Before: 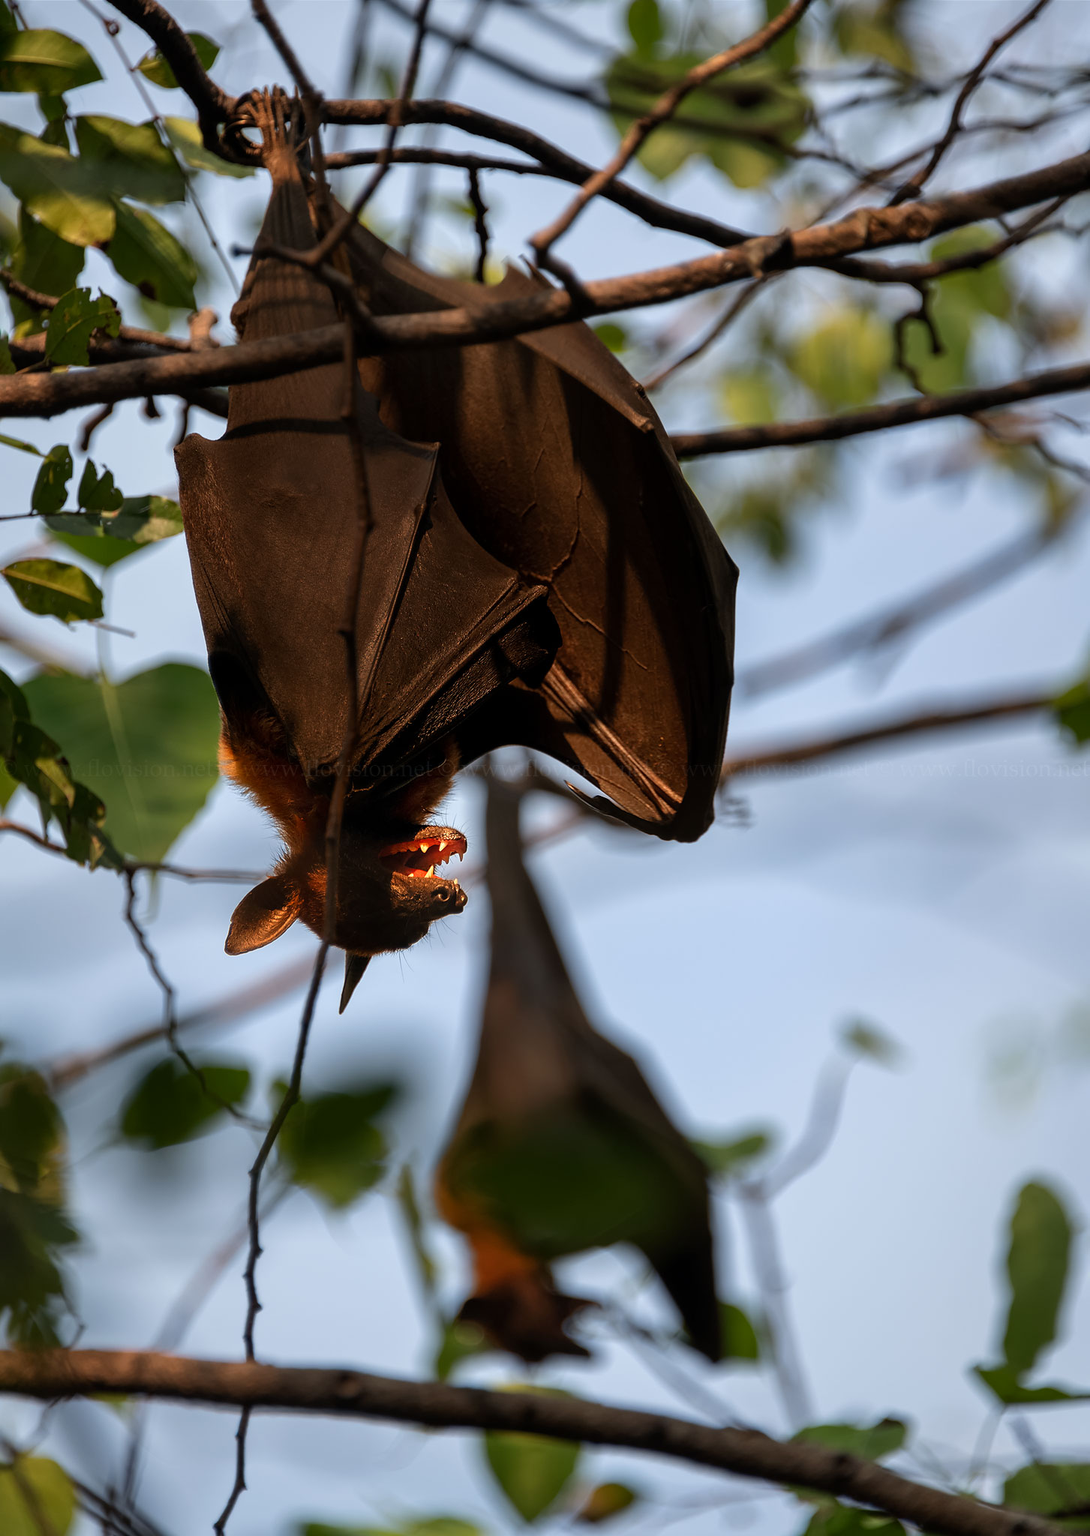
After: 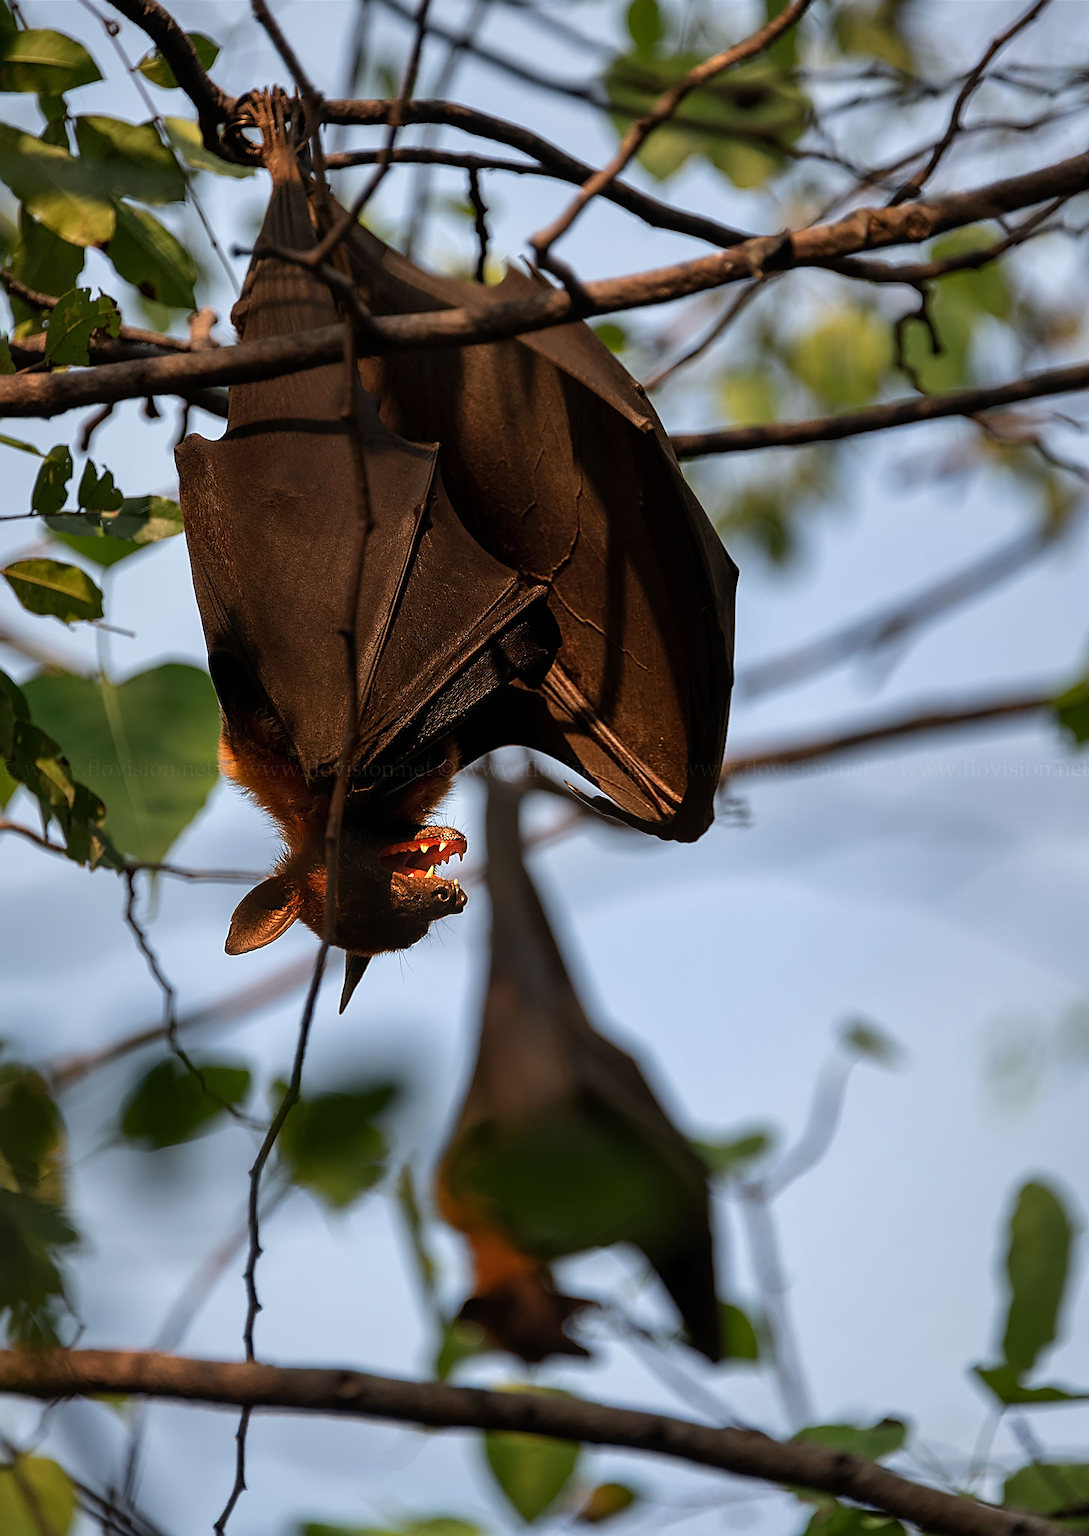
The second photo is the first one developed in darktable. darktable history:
sharpen: on, module defaults
exposure: compensate exposure bias true, compensate highlight preservation false
shadows and highlights: radius 127.42, shadows 30.46, highlights -30.84, low approximation 0.01, soften with gaussian
levels: mode automatic, levels [0.036, 0.364, 0.827]
